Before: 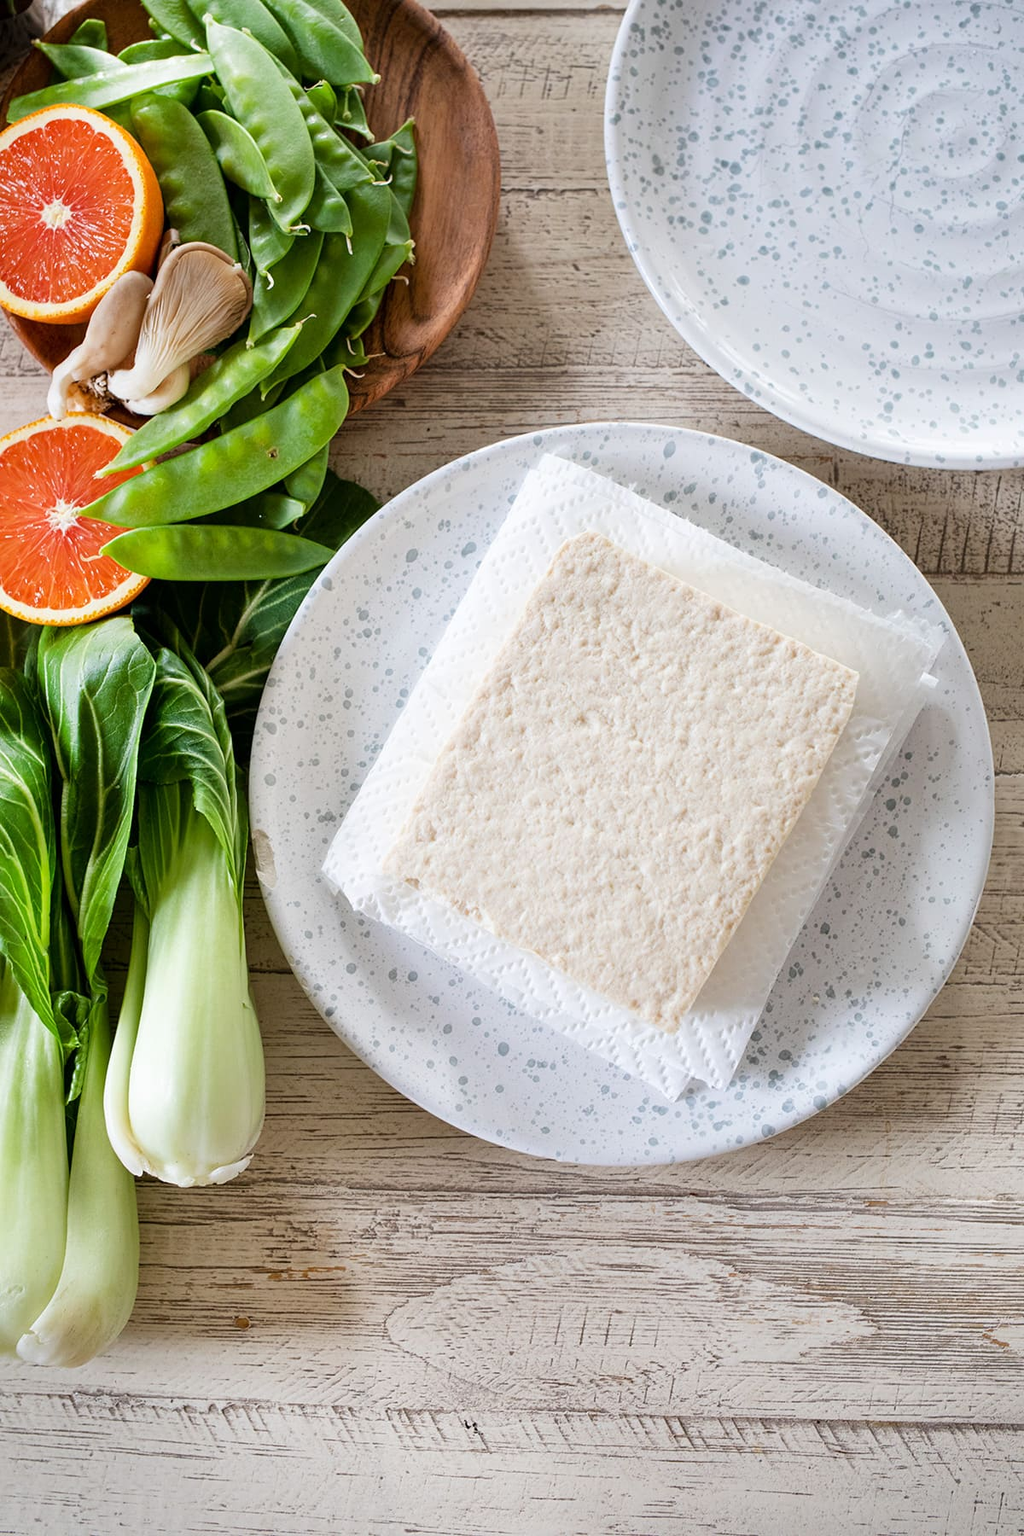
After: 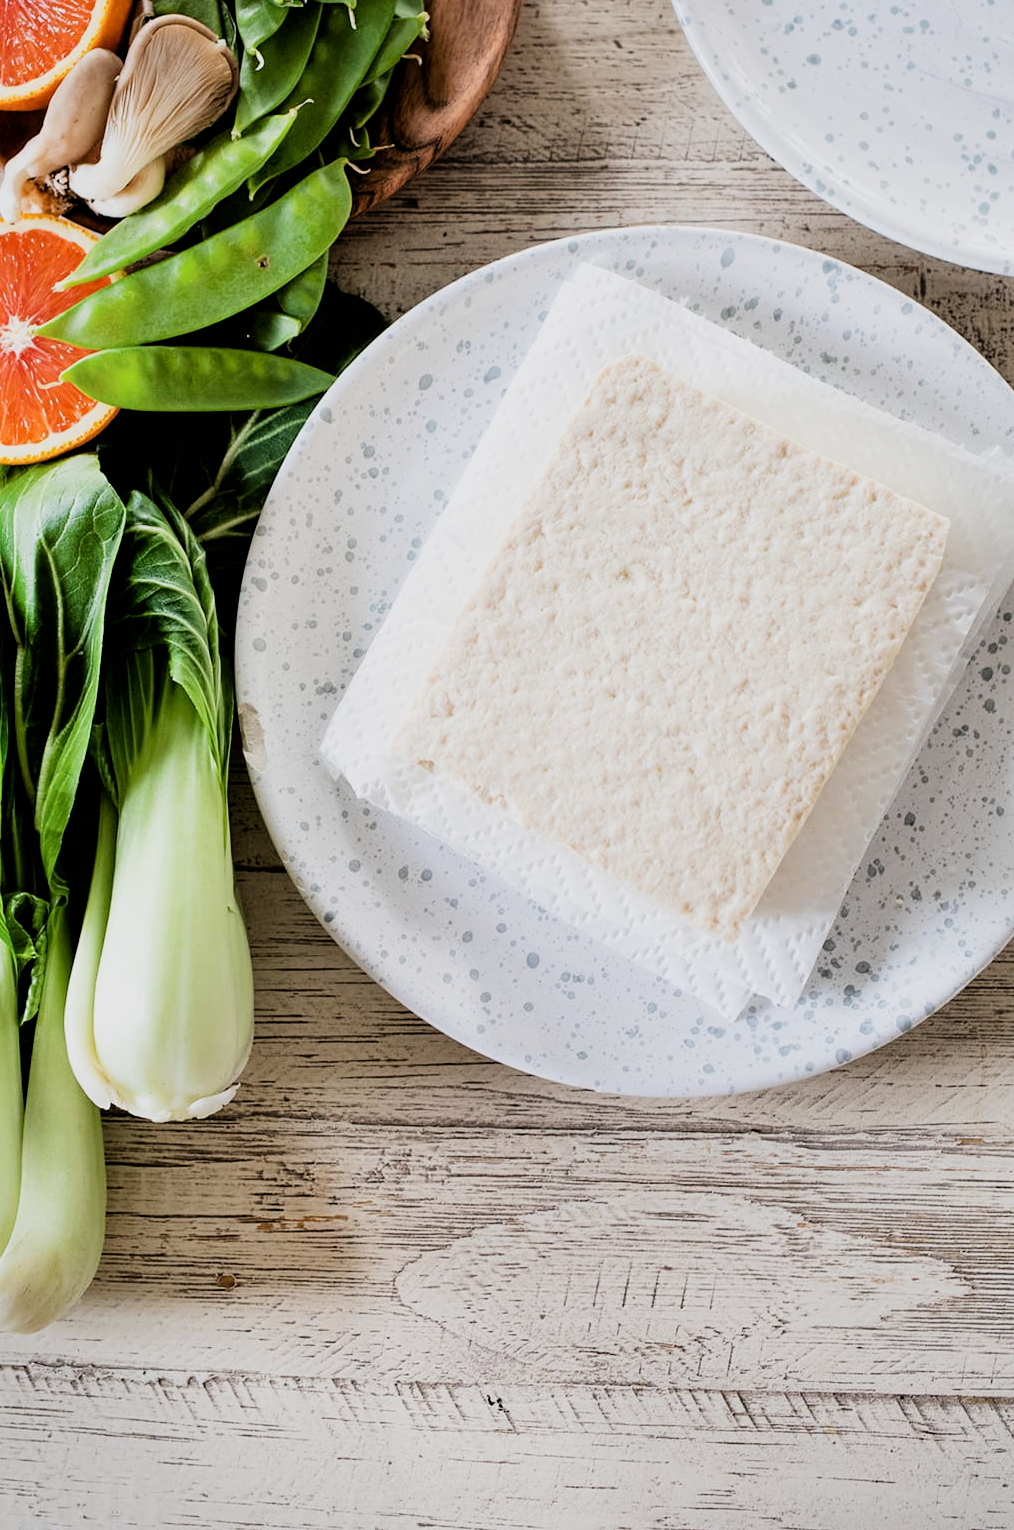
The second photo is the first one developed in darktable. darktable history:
crop and rotate: left 4.811%, top 14.95%, right 10.647%
filmic rgb: black relative exposure -5 EV, white relative exposure 3.98 EV, hardness 2.89, contrast 1.396, highlights saturation mix -29.34%
